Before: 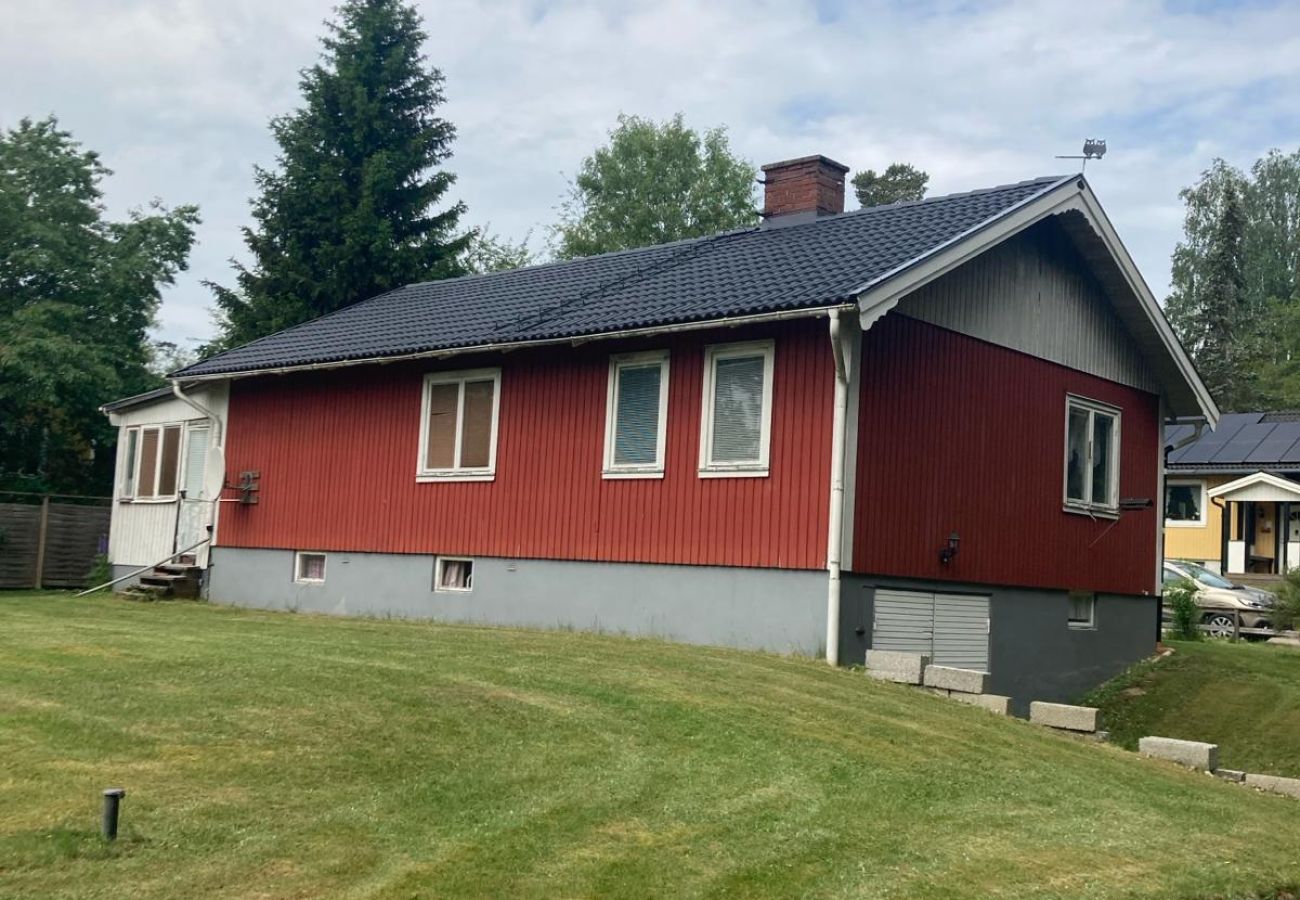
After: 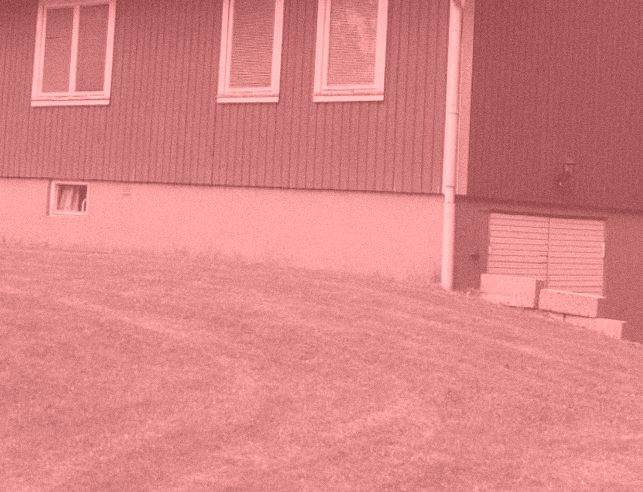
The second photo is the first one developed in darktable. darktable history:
white balance: red 0.766, blue 1.537
crop: left 29.672%, top 41.786%, right 20.851%, bottom 3.487%
colorize: saturation 51%, source mix 50.67%, lightness 50.67%
grain: coarseness 0.47 ISO
